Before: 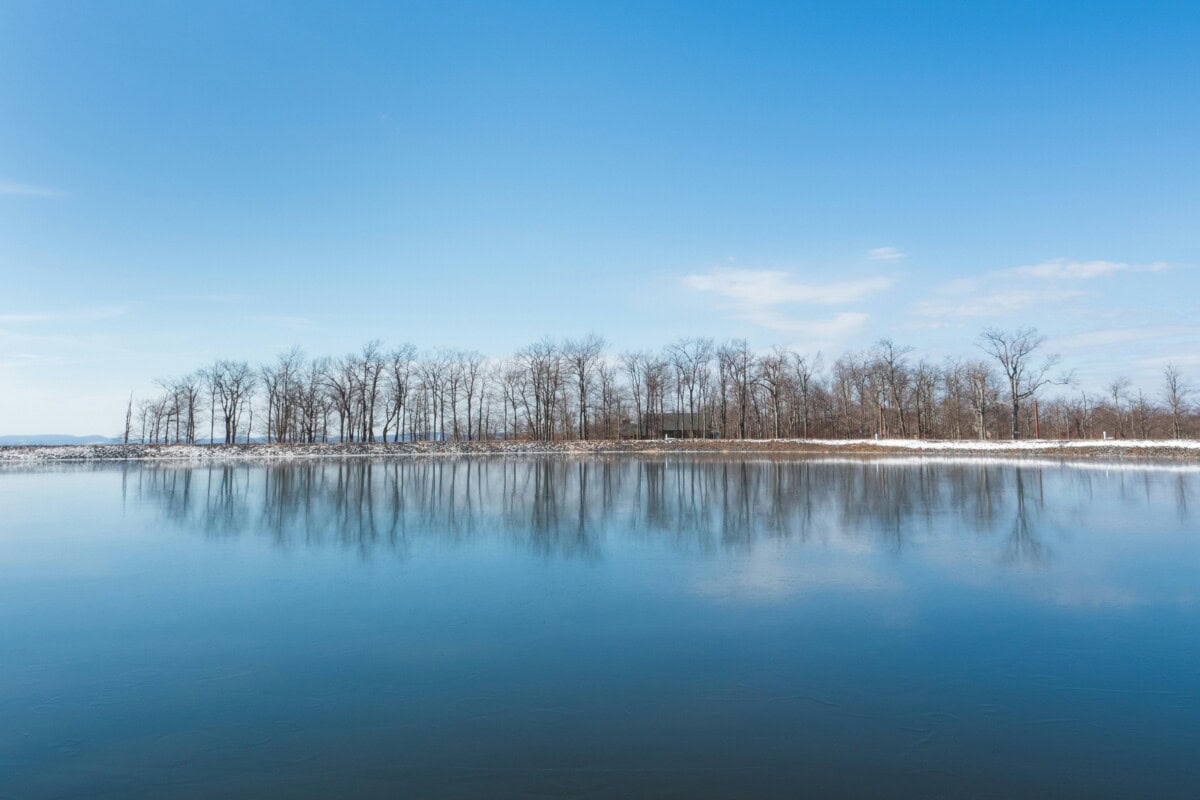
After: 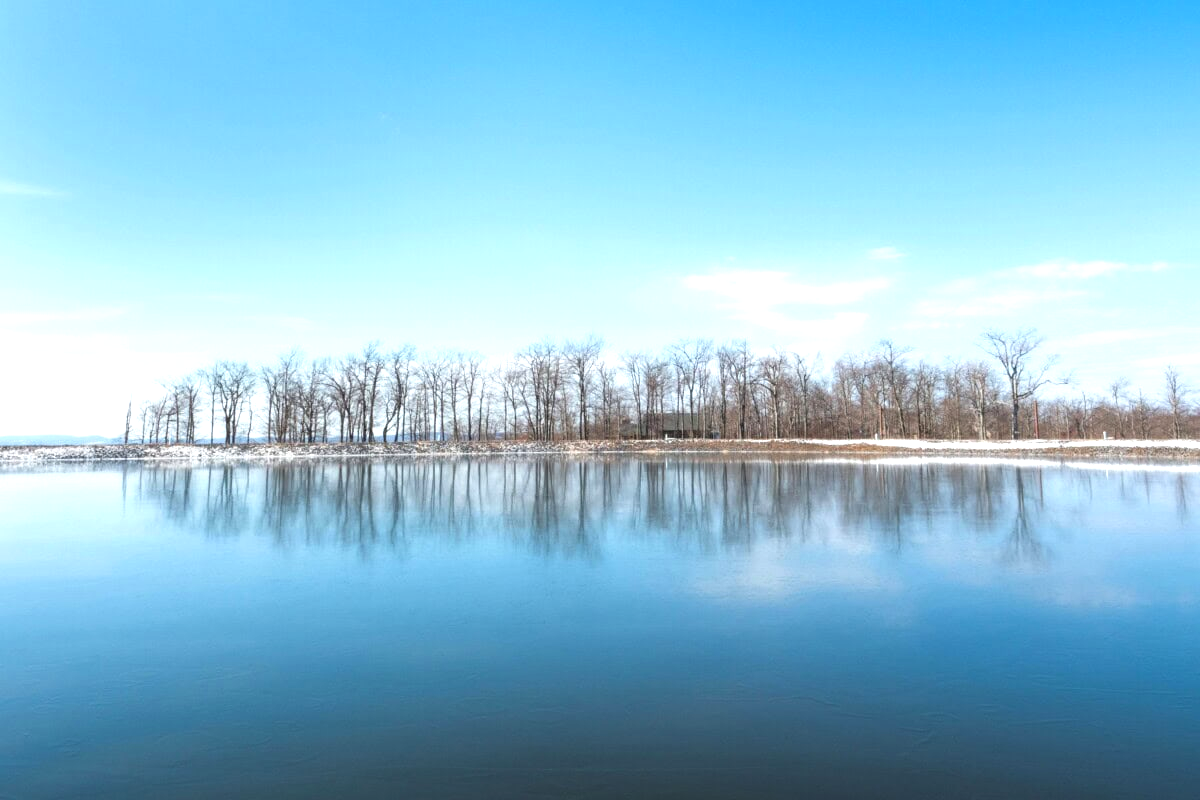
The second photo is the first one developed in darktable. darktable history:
tone equalizer: -8 EV -0.77 EV, -7 EV -0.67 EV, -6 EV -0.581 EV, -5 EV -0.396 EV, -3 EV 0.372 EV, -2 EV 0.6 EV, -1 EV 0.692 EV, +0 EV 0.735 EV
